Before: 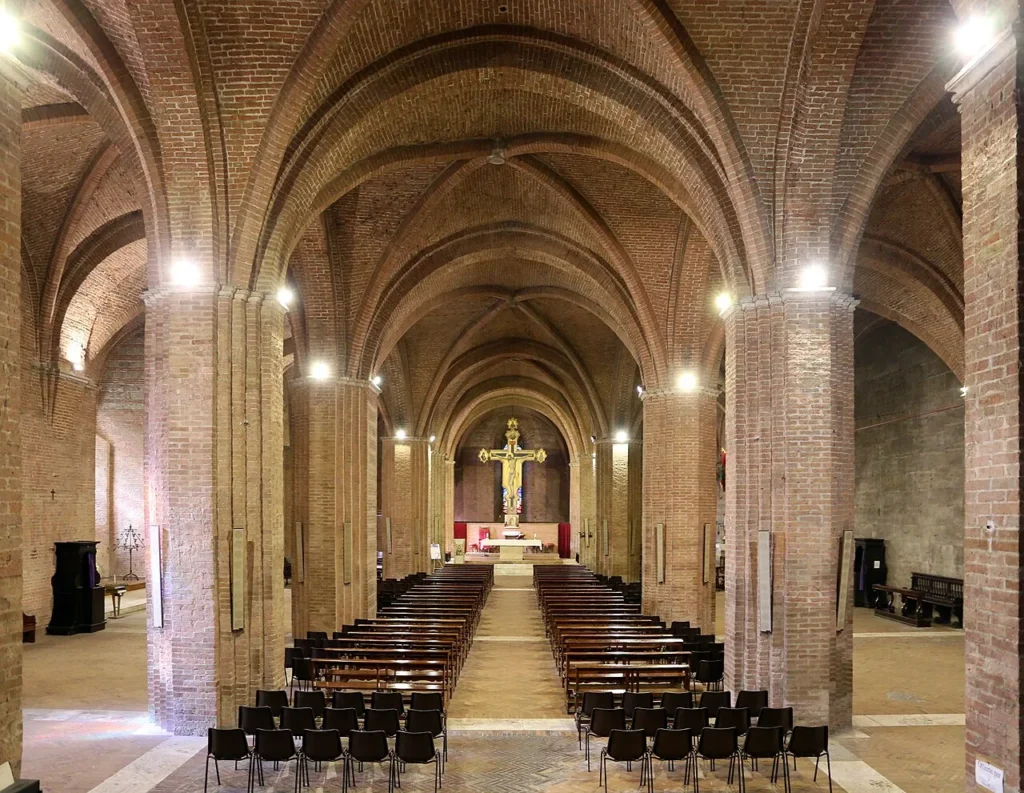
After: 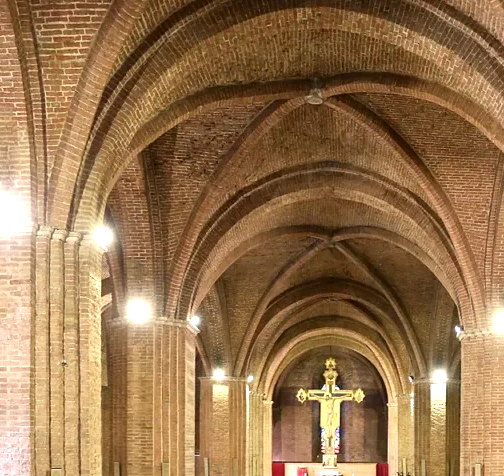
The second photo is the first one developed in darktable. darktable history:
crop: left 17.835%, top 7.675%, right 32.881%, bottom 32.213%
exposure: black level correction 0, exposure 0.7 EV, compensate exposure bias true, compensate highlight preservation false
local contrast: mode bilateral grid, contrast 20, coarseness 50, detail 140%, midtone range 0.2
